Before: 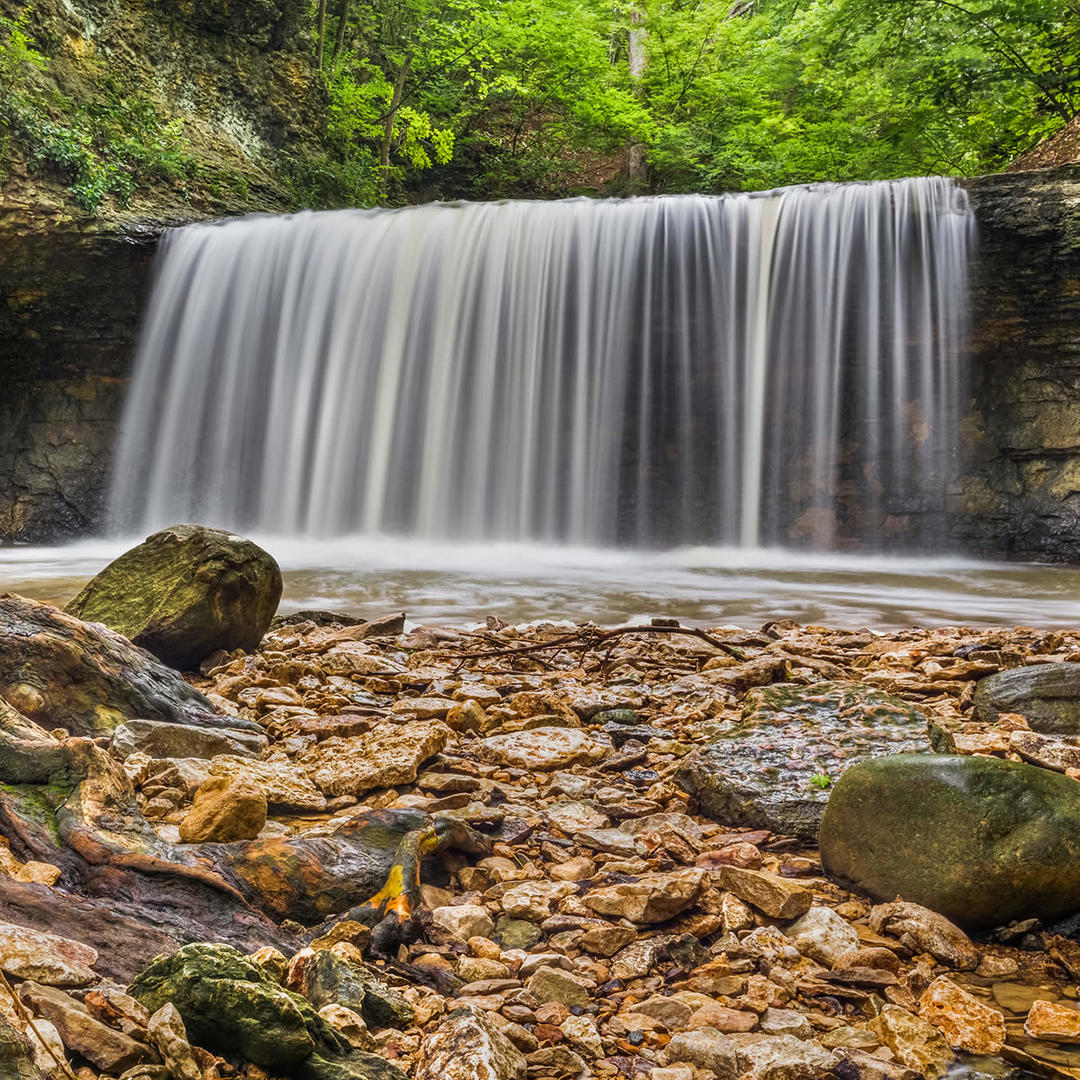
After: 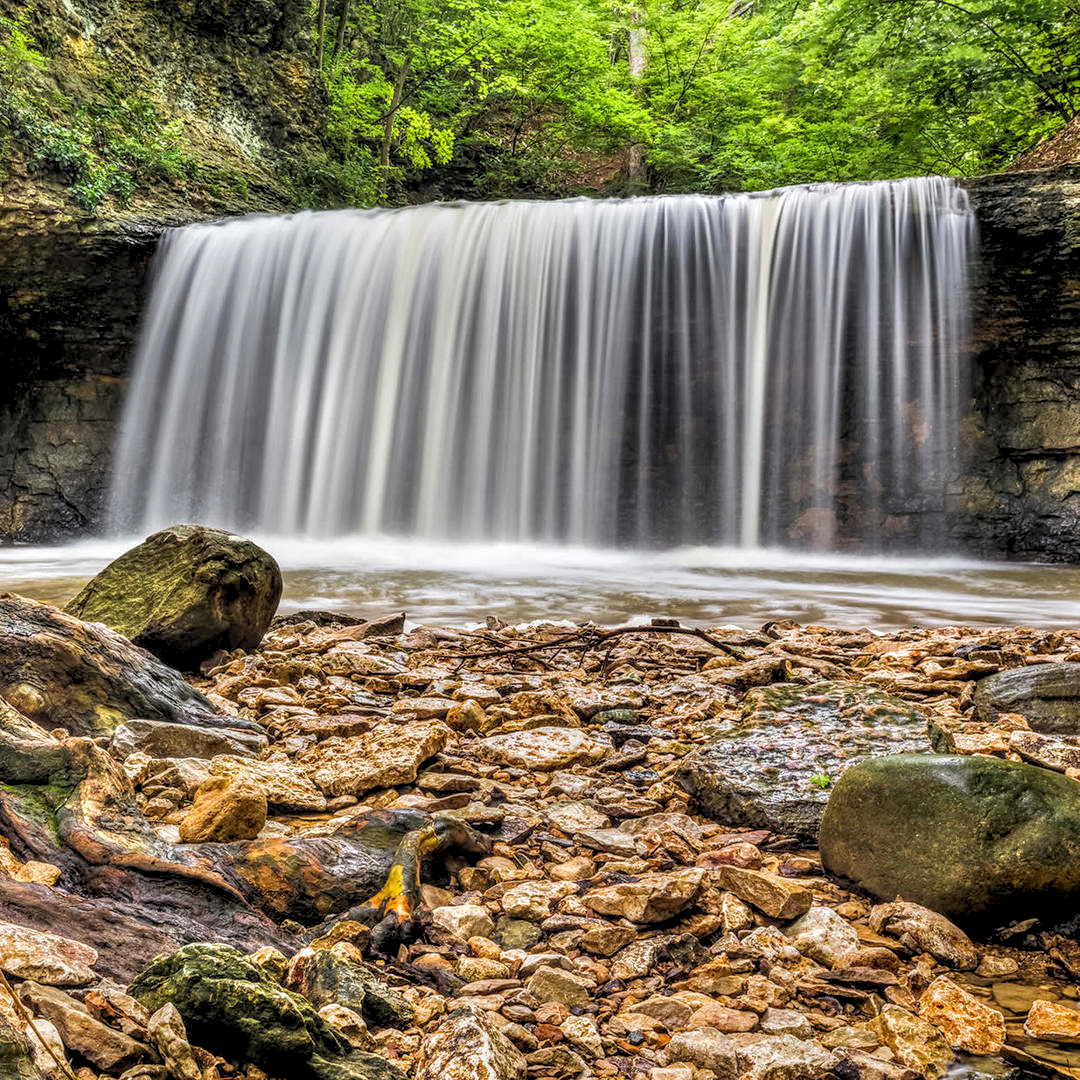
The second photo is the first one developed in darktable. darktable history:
local contrast: on, module defaults
rgb levels: levels [[0.01, 0.419, 0.839], [0, 0.5, 1], [0, 0.5, 1]]
